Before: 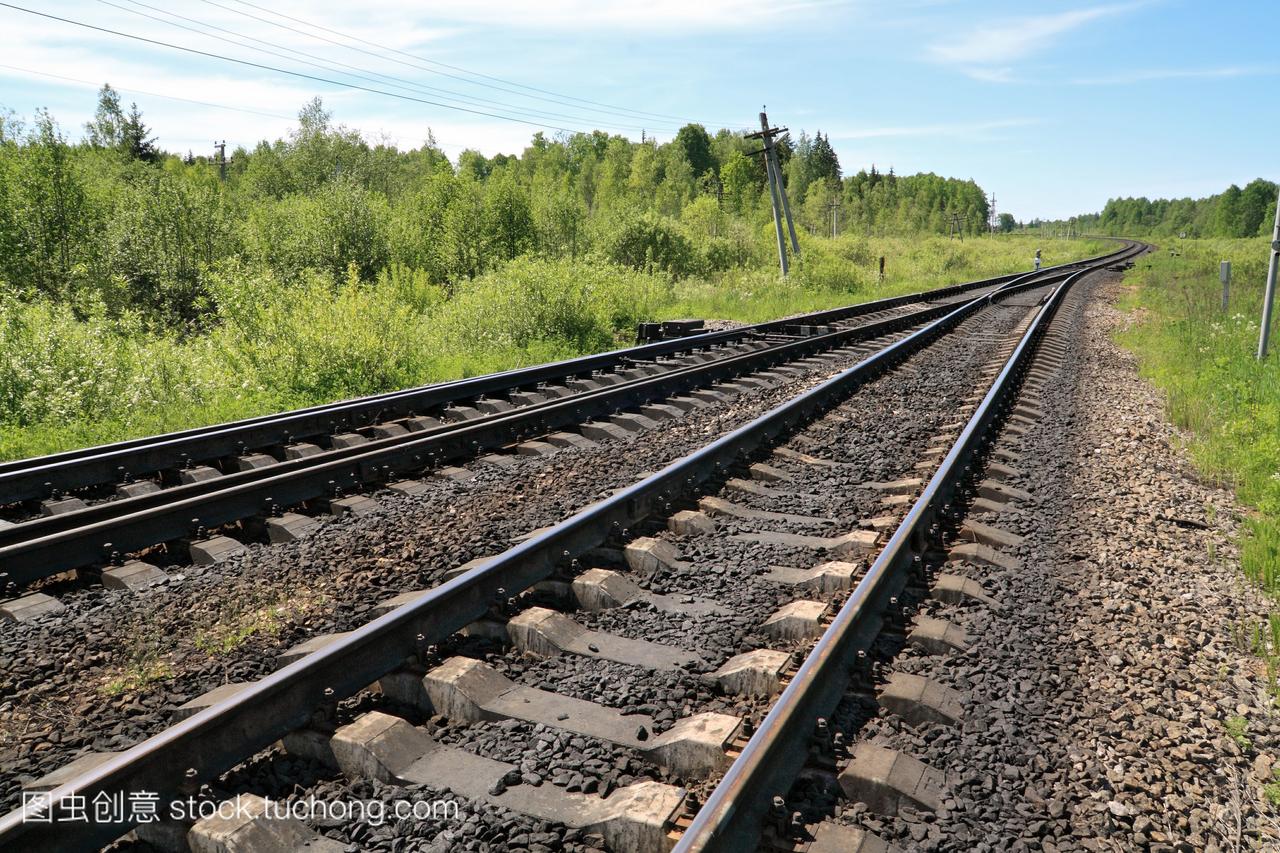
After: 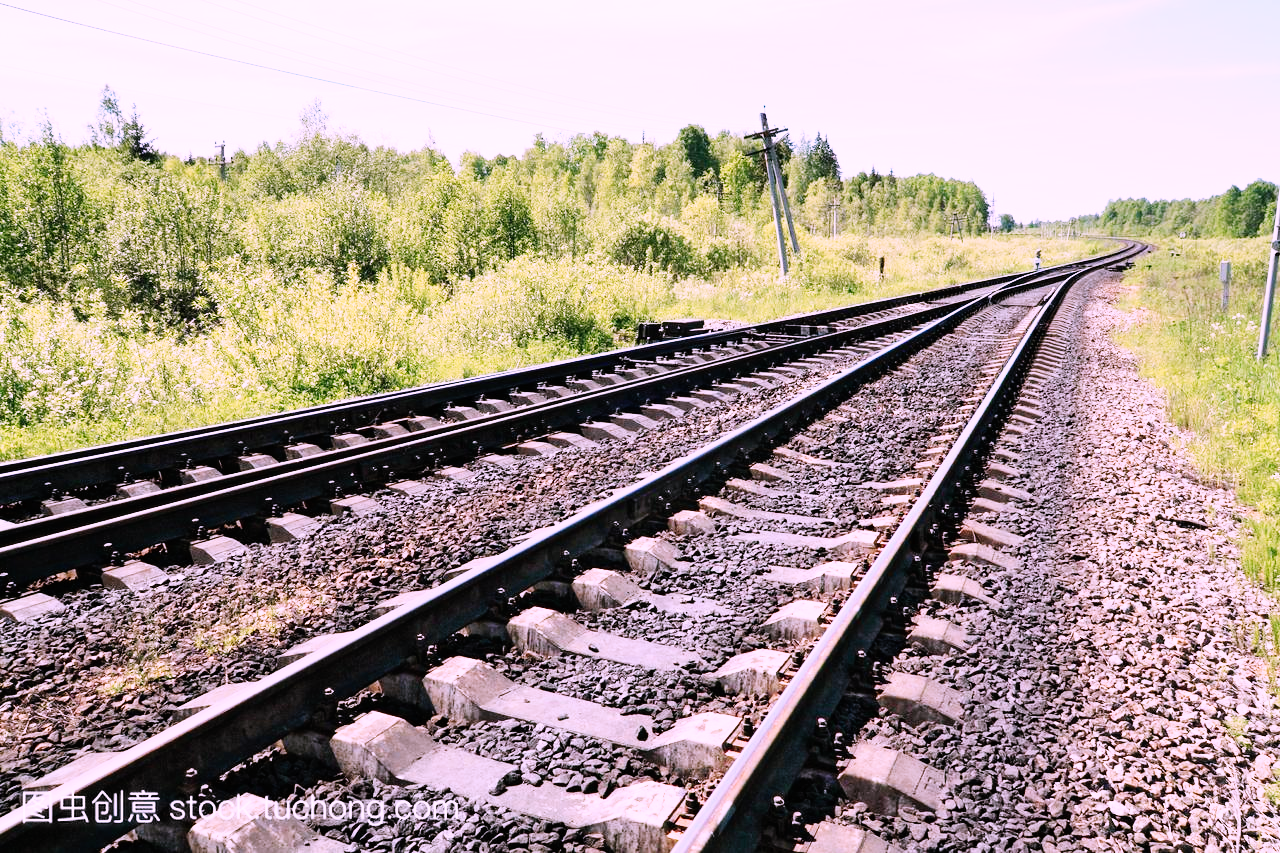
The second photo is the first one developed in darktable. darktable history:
base curve: curves: ch0 [(0, 0) (0, 0.001) (0.001, 0.001) (0.004, 0.002) (0.007, 0.004) (0.015, 0.013) (0.033, 0.045) (0.052, 0.096) (0.075, 0.17) (0.099, 0.241) (0.163, 0.42) (0.219, 0.55) (0.259, 0.616) (0.327, 0.722) (0.365, 0.765) (0.522, 0.873) (0.547, 0.881) (0.689, 0.919) (0.826, 0.952) (1, 1)], preserve colors none
color correction: highlights a* 15.41, highlights b* -19.99
